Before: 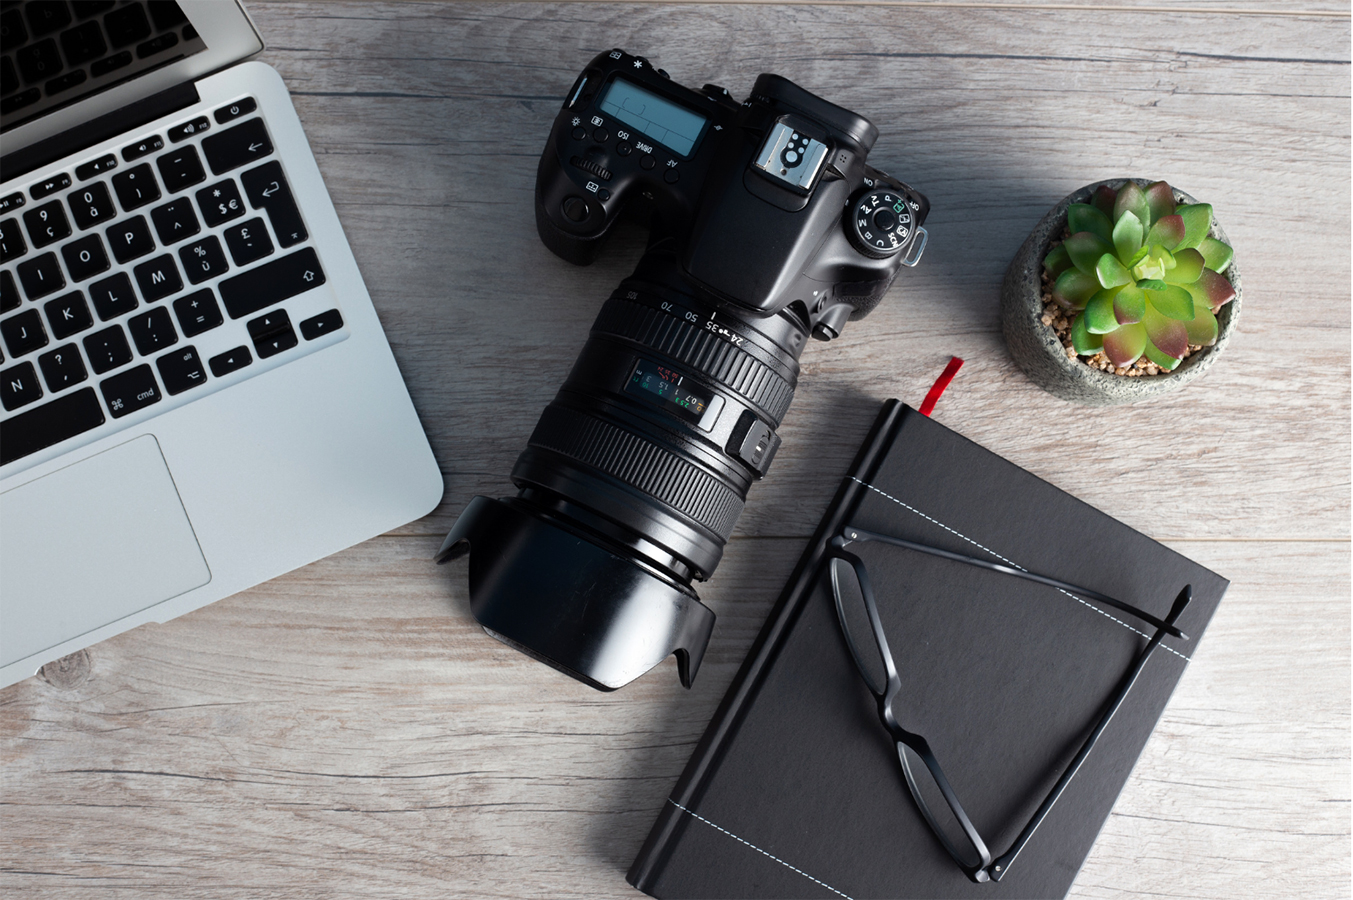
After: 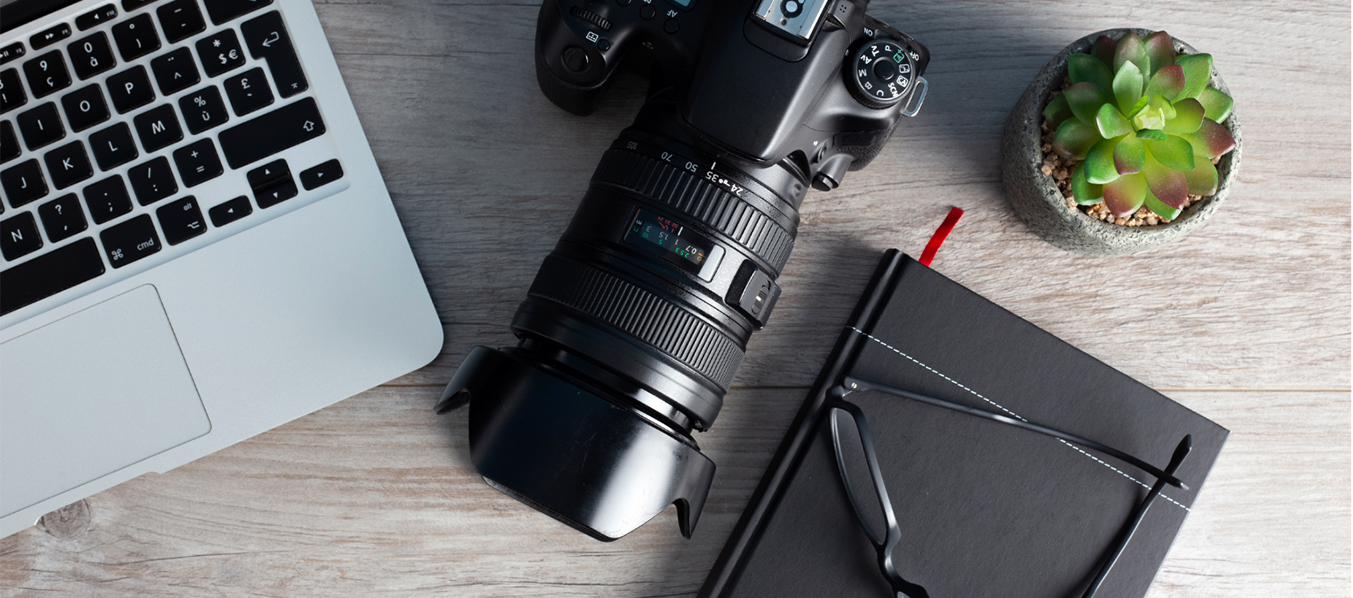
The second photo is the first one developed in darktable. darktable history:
crop: top 16.727%, bottom 16.727%
vibrance: on, module defaults
white balance: emerald 1
